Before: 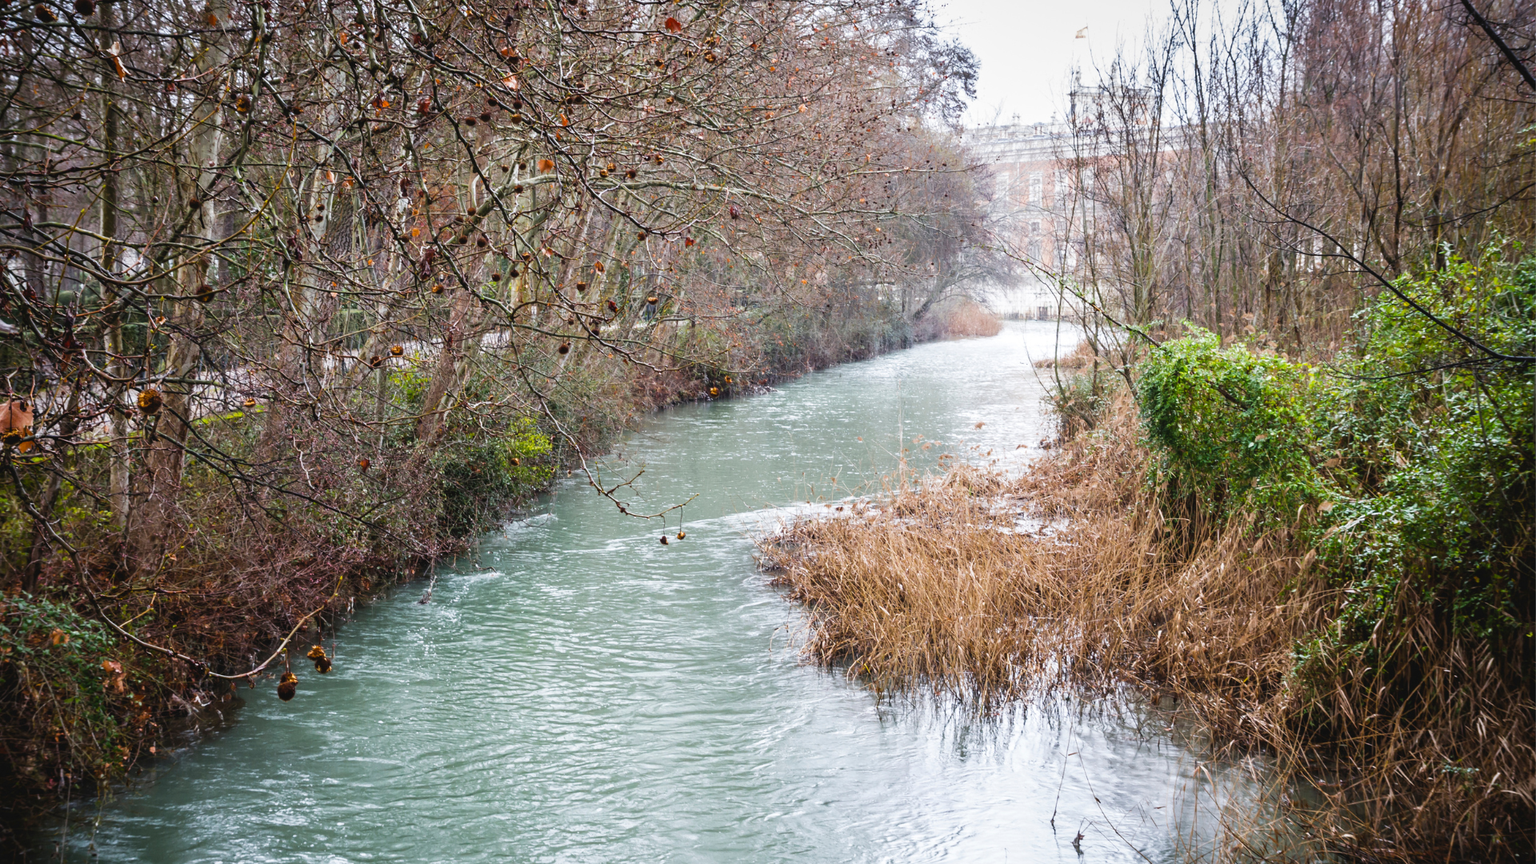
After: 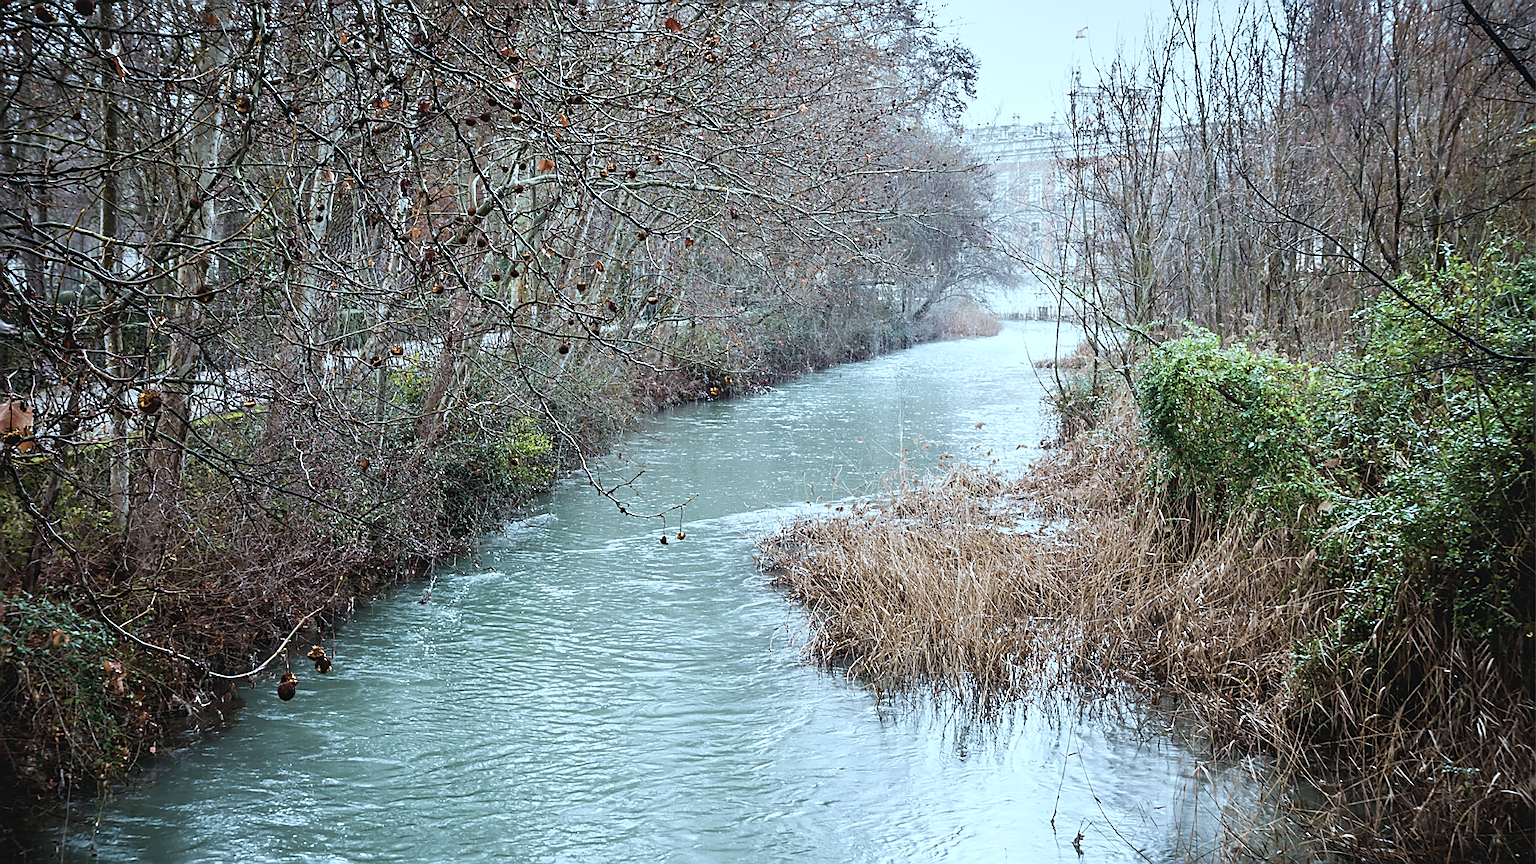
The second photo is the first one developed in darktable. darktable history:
color correction: highlights a* -12.64, highlights b* -18.1, saturation 0.7
sharpen: radius 1.4, amount 1.25, threshold 0.7
